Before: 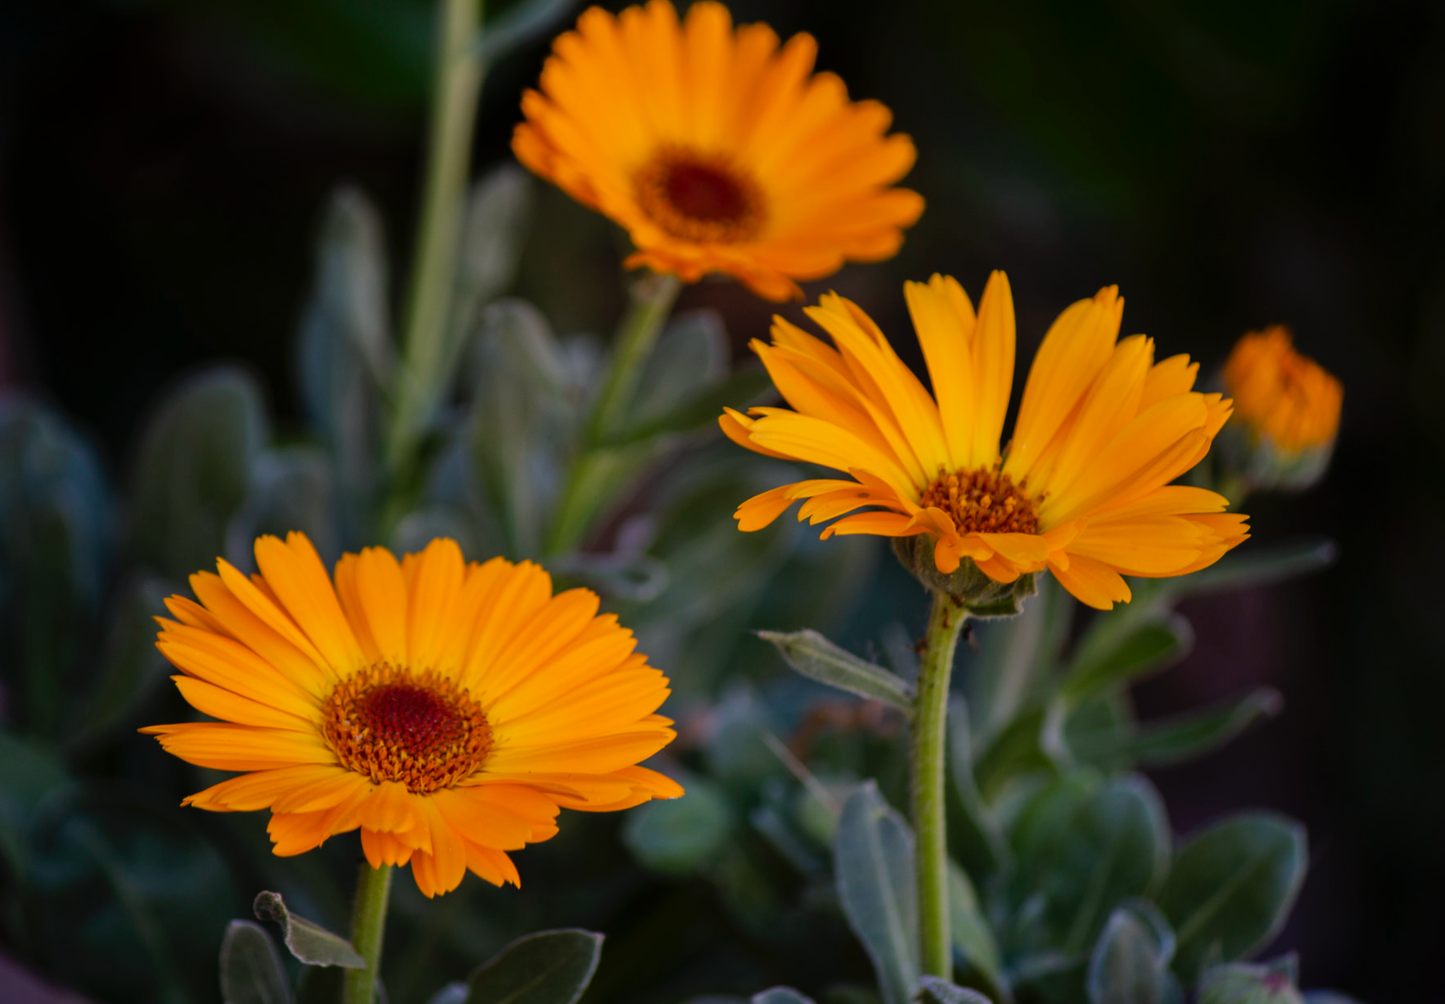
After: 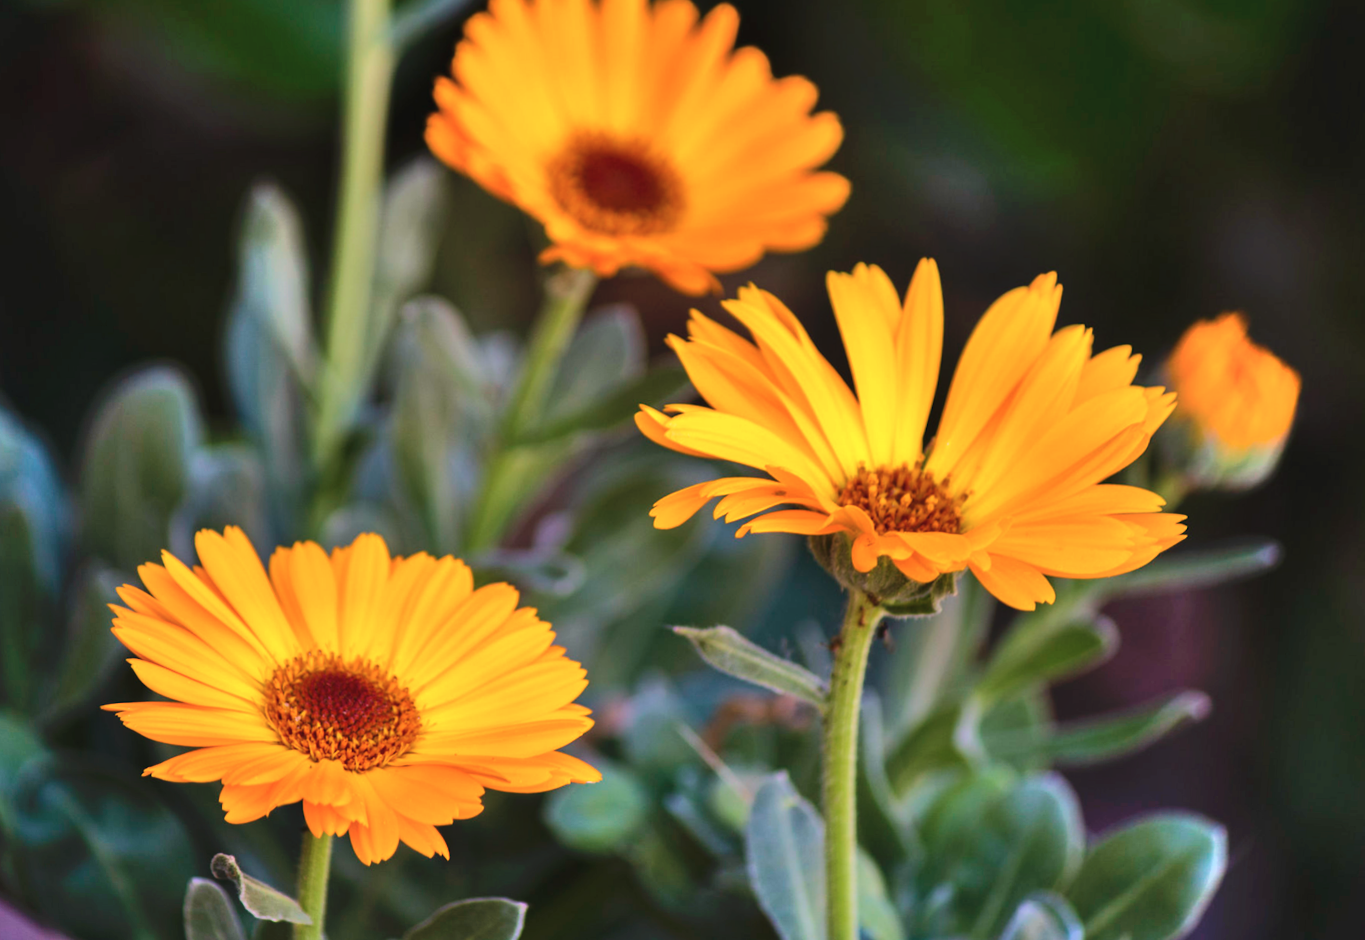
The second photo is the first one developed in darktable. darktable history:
rotate and perspective: rotation 0.062°, lens shift (vertical) 0.115, lens shift (horizontal) -0.133, crop left 0.047, crop right 0.94, crop top 0.061, crop bottom 0.94
velvia: on, module defaults
exposure: black level correction -0.002, exposure 0.54 EV, compensate highlight preservation false
shadows and highlights: radius 110.86, shadows 51.09, white point adjustment 9.16, highlights -4.17, highlights color adjustment 32.2%, soften with gaussian
